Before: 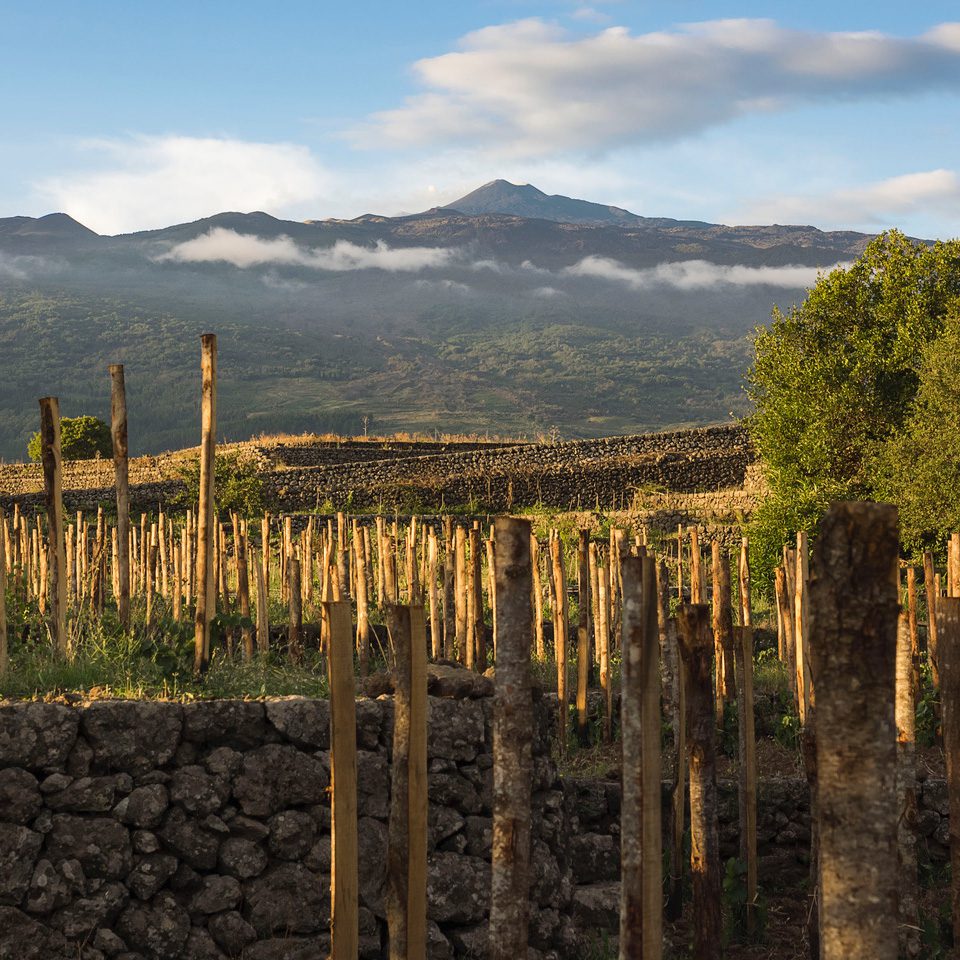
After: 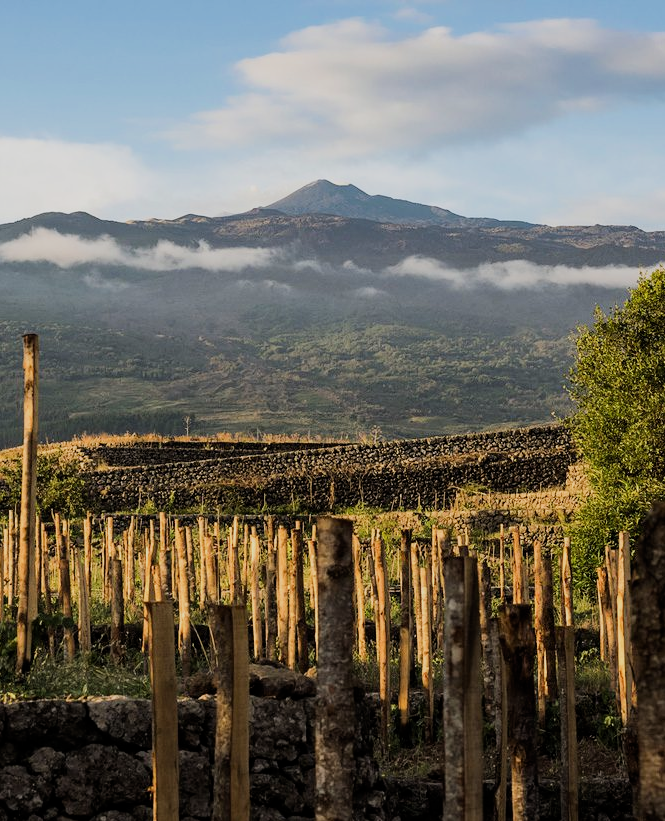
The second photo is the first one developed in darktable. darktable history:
crop: left 18.568%, right 12.098%, bottom 14.418%
contrast brightness saturation: contrast 0.071
filmic rgb: middle gray luminance 29.24%, black relative exposure -10.28 EV, white relative exposure 5.5 EV, target black luminance 0%, hardness 3.92, latitude 2.41%, contrast 1.127, highlights saturation mix 4.48%, shadows ↔ highlights balance 15.45%
